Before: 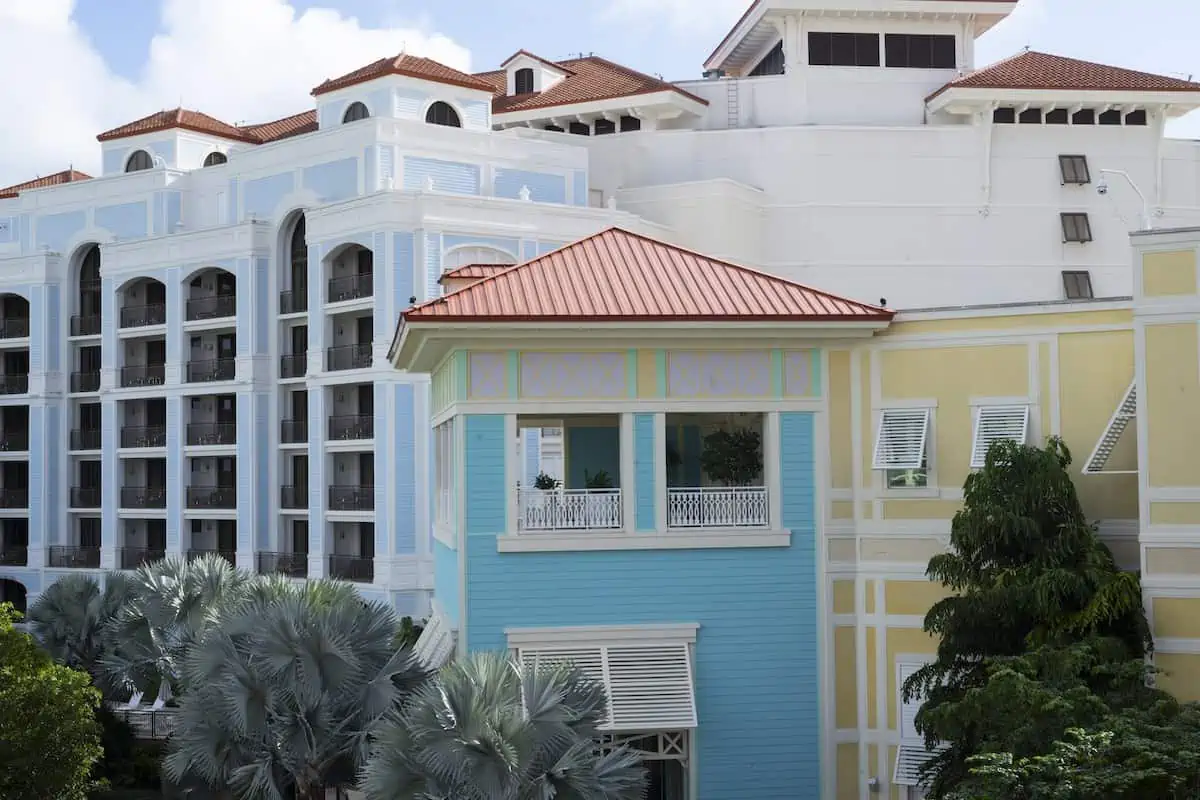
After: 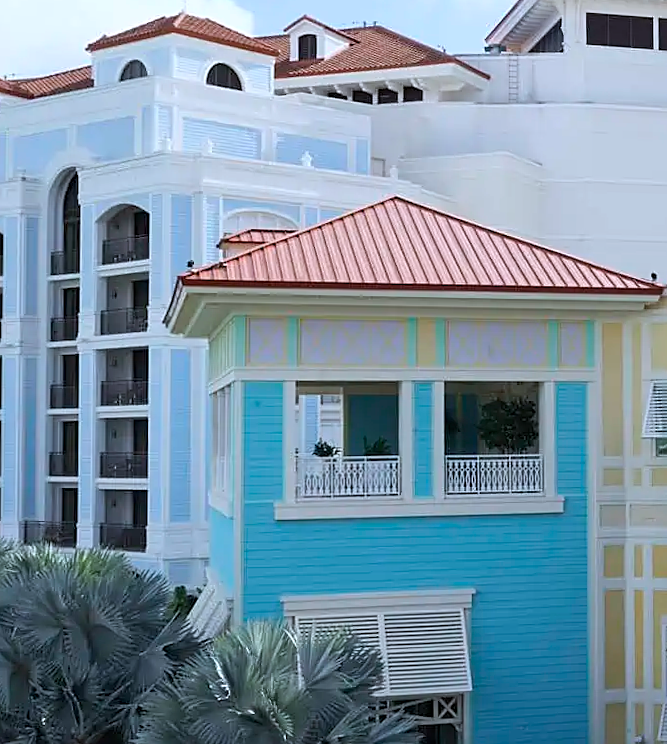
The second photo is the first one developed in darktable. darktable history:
crop: left 21.496%, right 22.254%
white balance: red 0.954, blue 1.079
exposure: compensate highlight preservation false
tone equalizer: on, module defaults
rotate and perspective: rotation 0.679°, lens shift (horizontal) 0.136, crop left 0.009, crop right 0.991, crop top 0.078, crop bottom 0.95
sharpen: on, module defaults
tone curve: curves: ch0 [(0, 0) (0.003, 0.003) (0.011, 0.011) (0.025, 0.025) (0.044, 0.044) (0.069, 0.069) (0.1, 0.099) (0.136, 0.135) (0.177, 0.177) (0.224, 0.224) (0.277, 0.276) (0.335, 0.334) (0.399, 0.398) (0.468, 0.467) (0.543, 0.547) (0.623, 0.626) (0.709, 0.712) (0.801, 0.802) (0.898, 0.898) (1, 1)], preserve colors none
